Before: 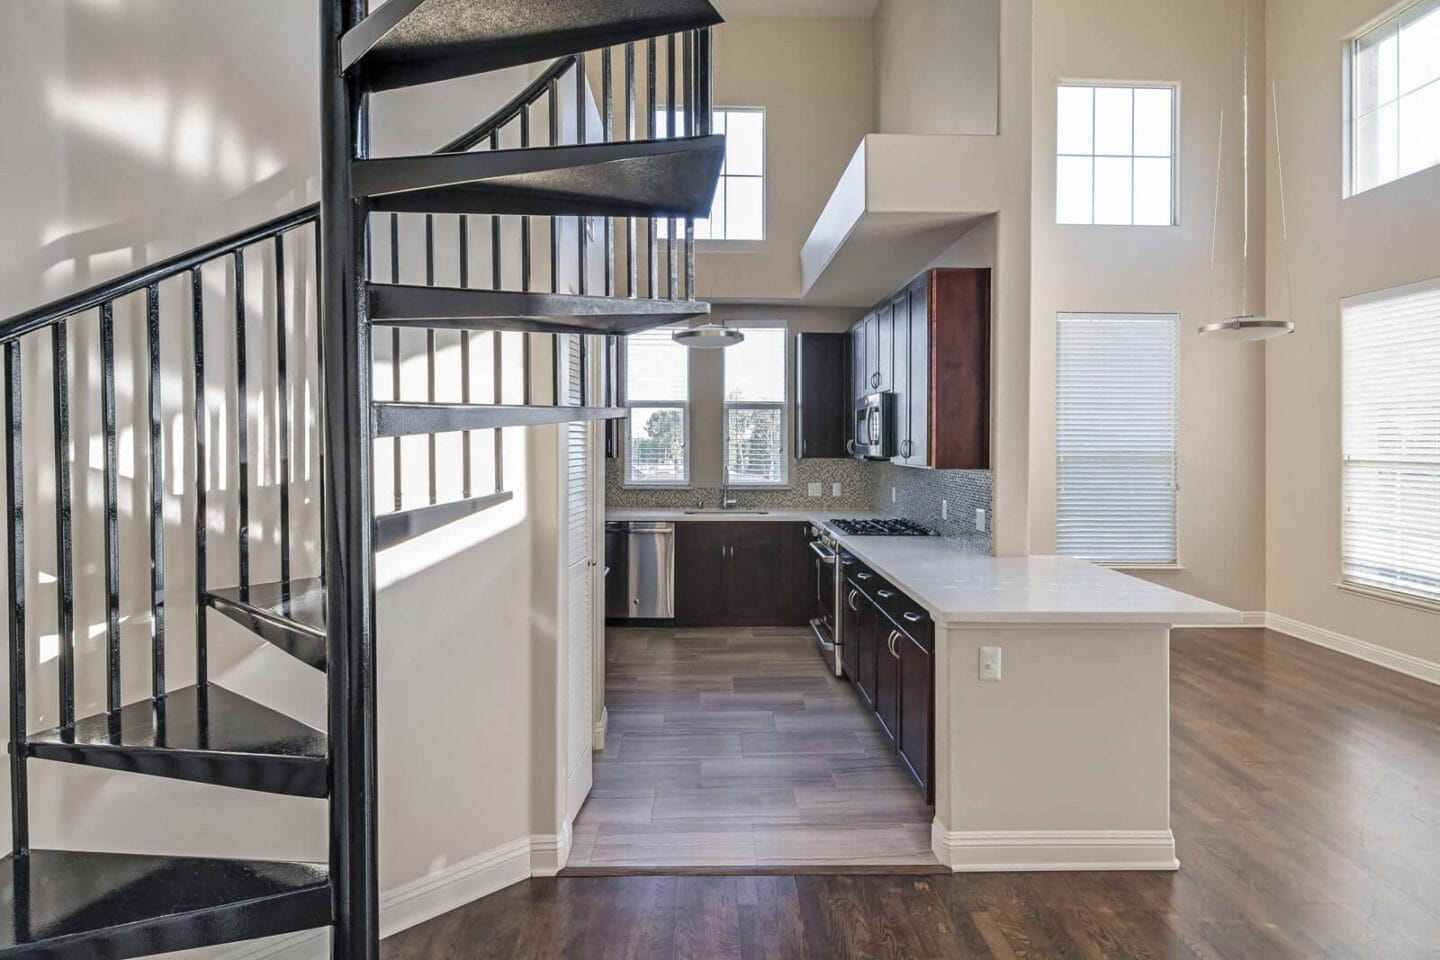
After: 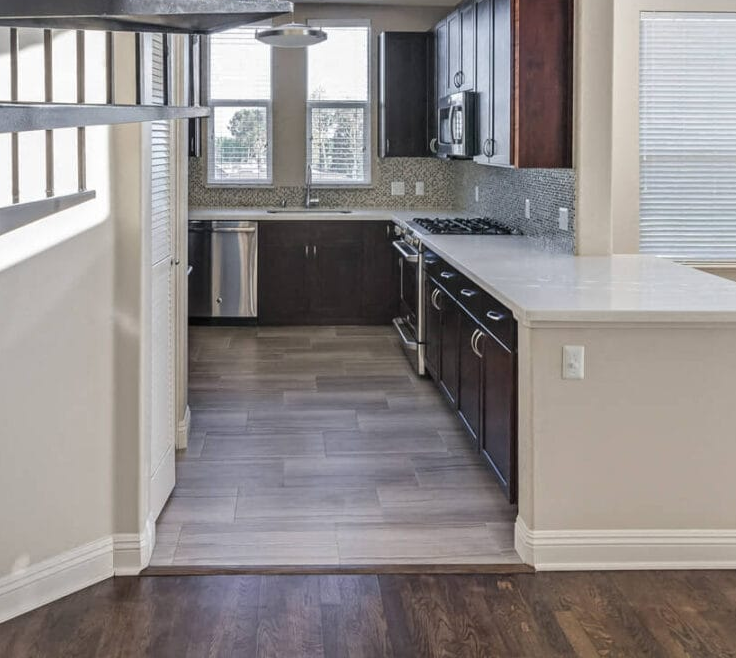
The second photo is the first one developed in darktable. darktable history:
crop and rotate: left 28.98%, top 31.43%, right 19.849%
